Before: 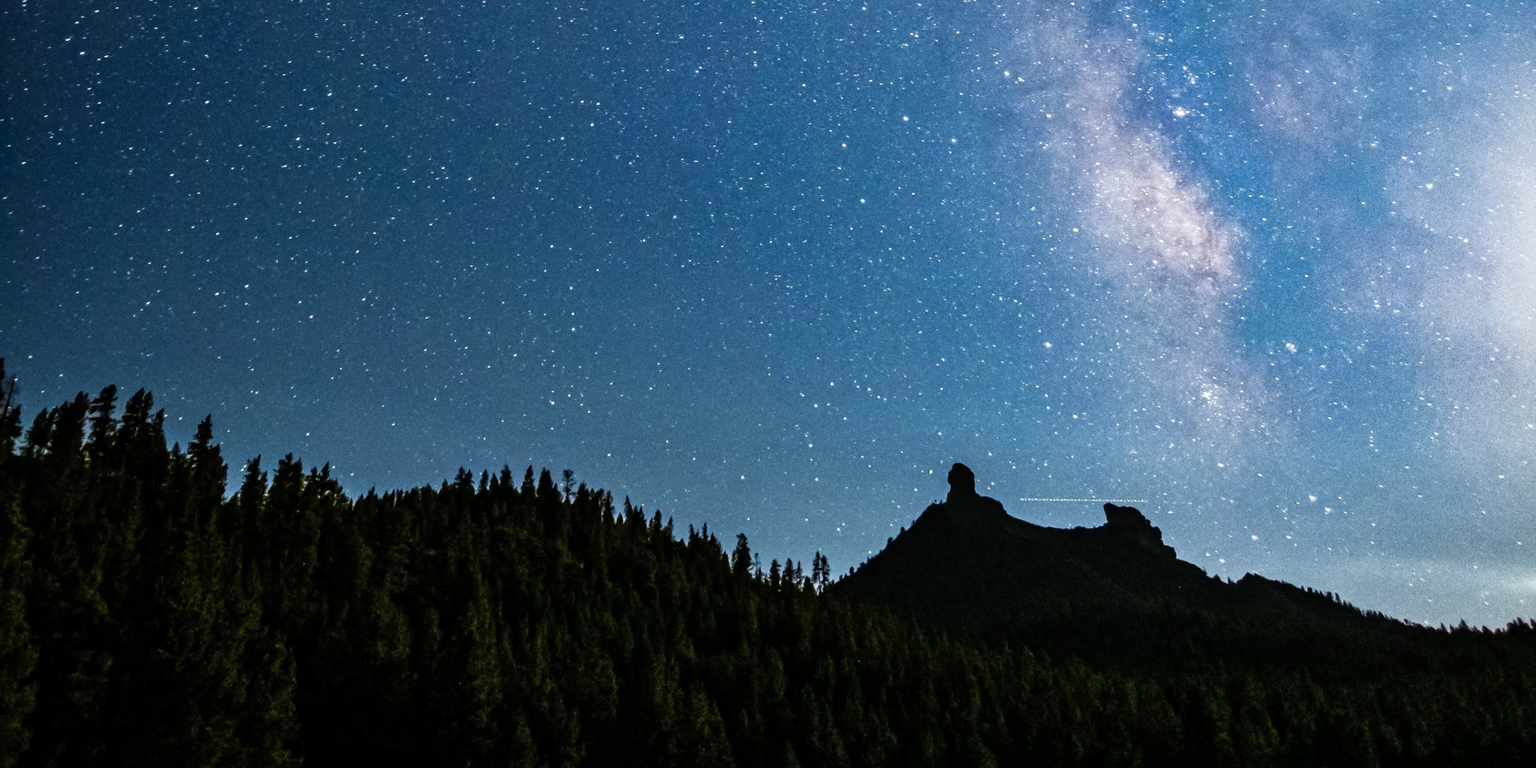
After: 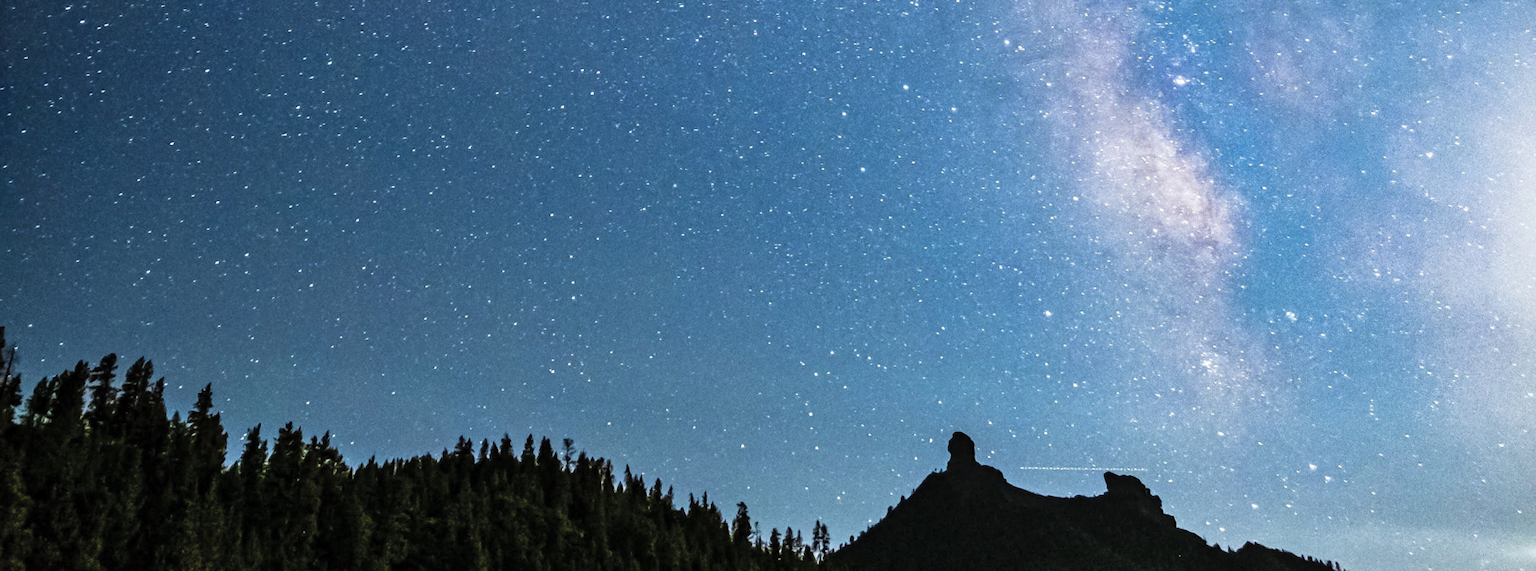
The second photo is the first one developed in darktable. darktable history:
contrast brightness saturation: brightness 0.115
crop: top 4.145%, bottom 21.404%
exposure: compensate exposure bias true, compensate highlight preservation false
